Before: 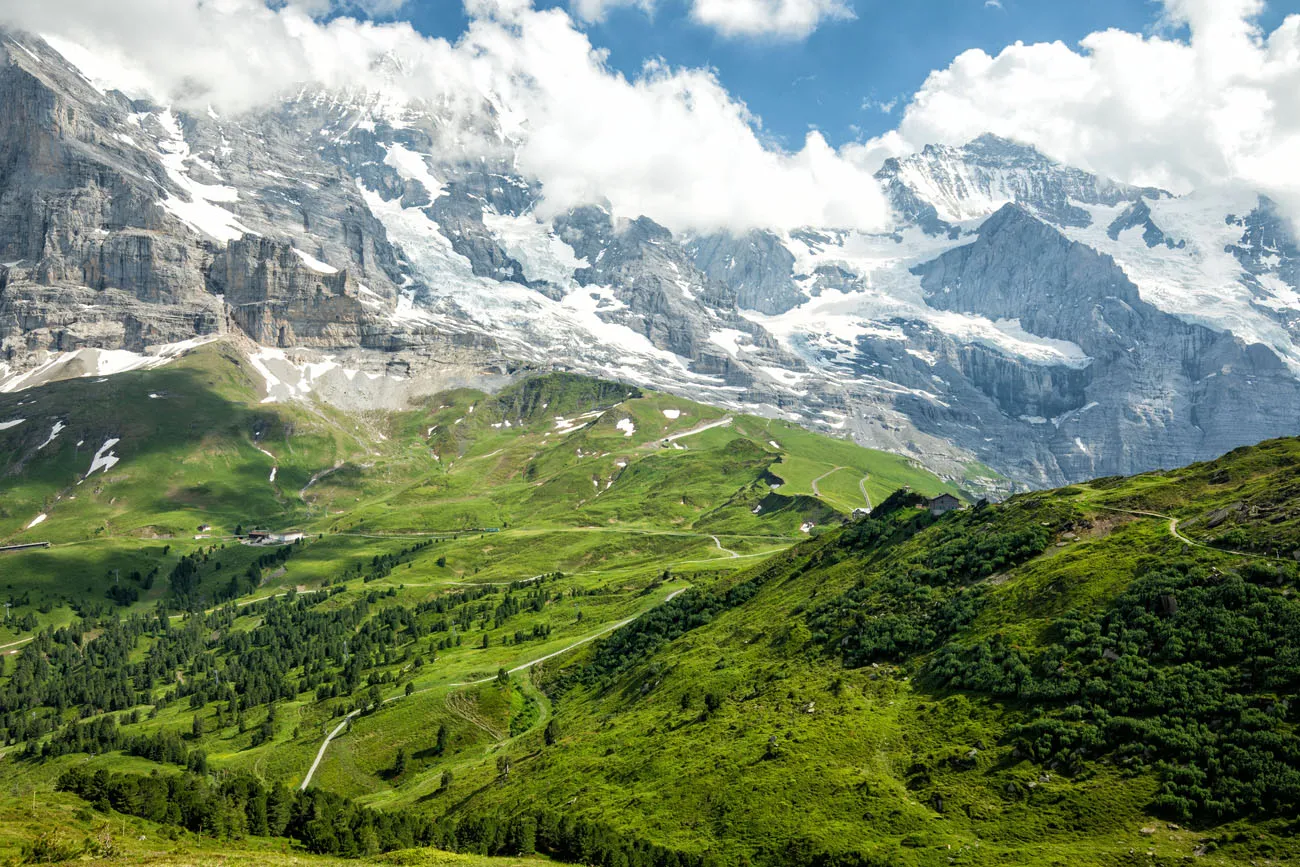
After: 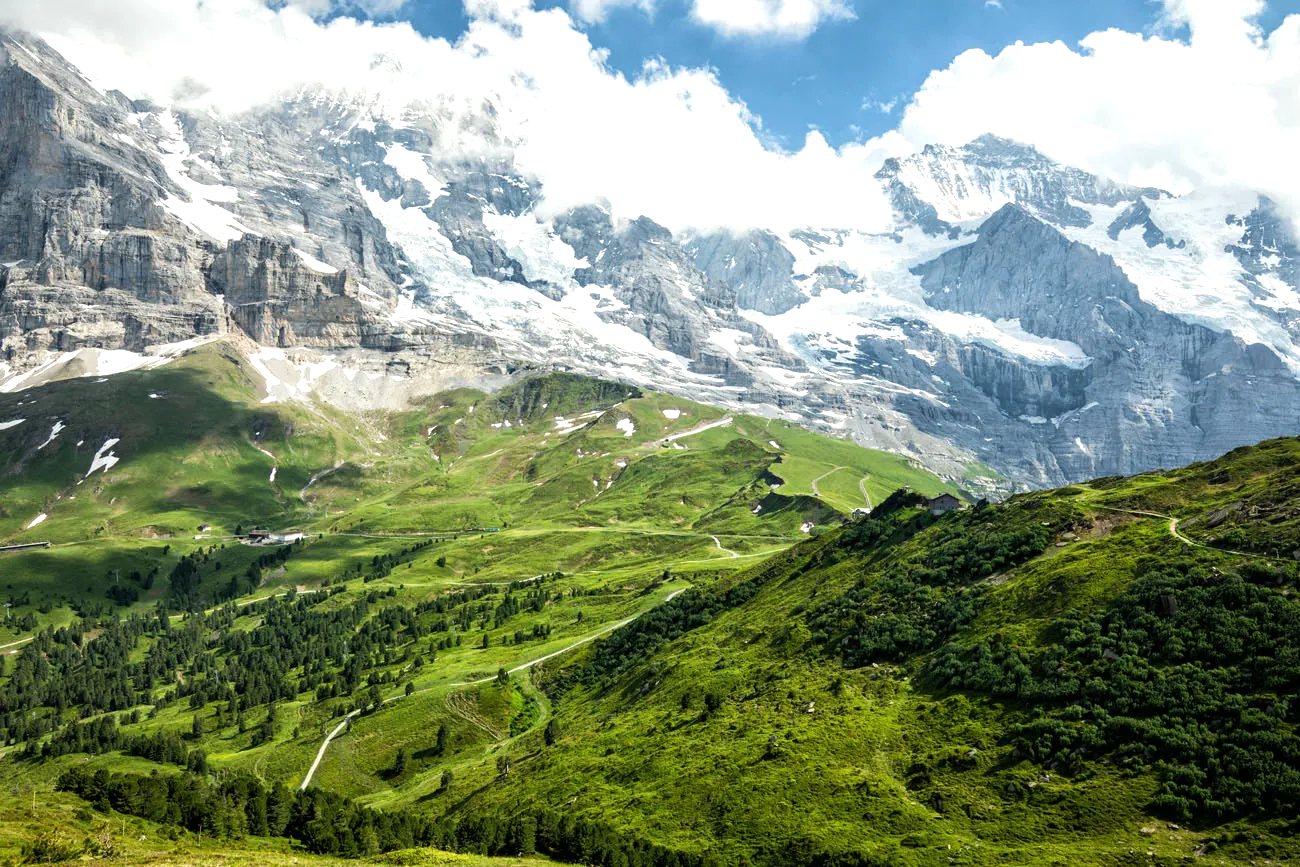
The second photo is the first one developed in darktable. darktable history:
tone equalizer: -8 EV -0.431 EV, -7 EV -0.4 EV, -6 EV -0.306 EV, -5 EV -0.206 EV, -3 EV 0.214 EV, -2 EV 0.362 EV, -1 EV 0.366 EV, +0 EV 0.43 EV, edges refinement/feathering 500, mask exposure compensation -1.57 EV, preserve details no
